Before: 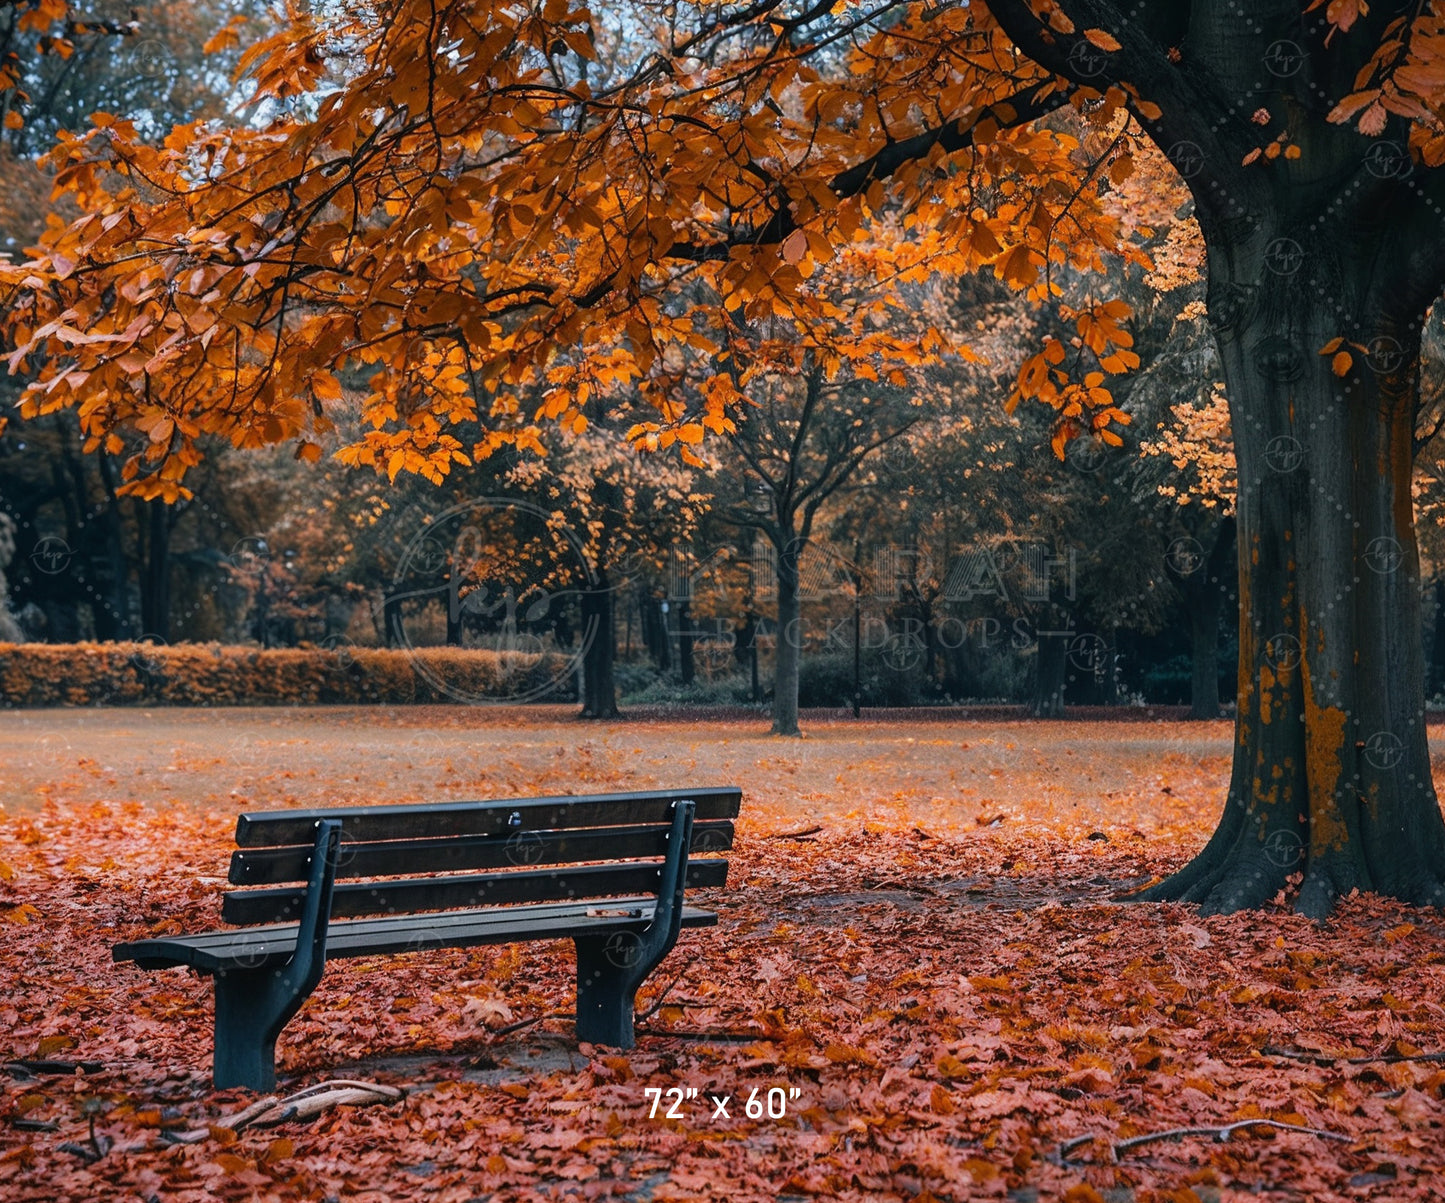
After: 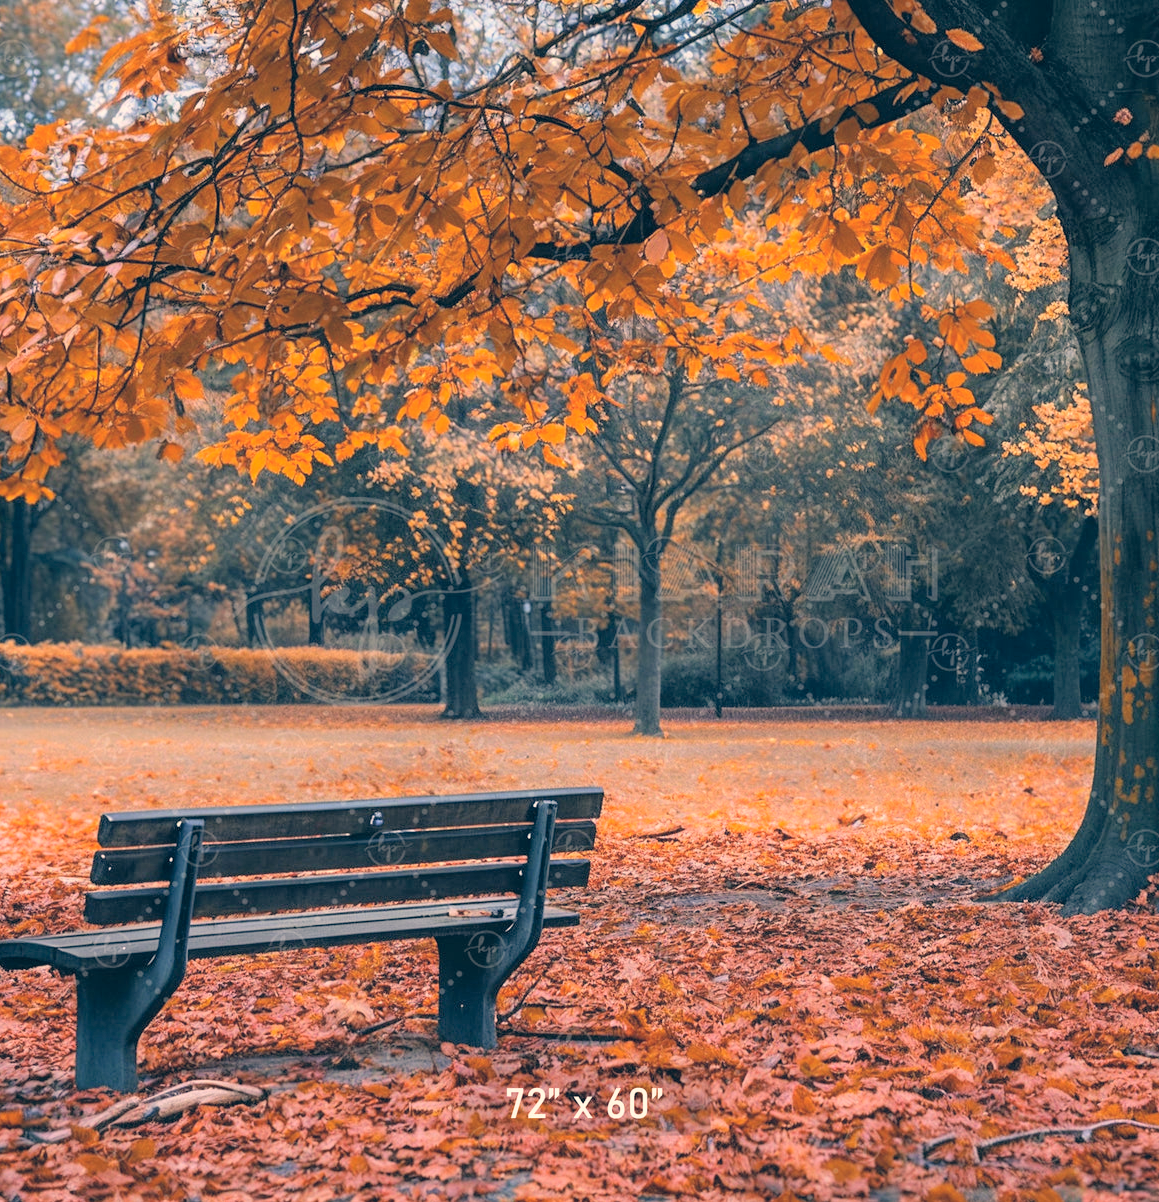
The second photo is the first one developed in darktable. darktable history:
contrast brightness saturation: brightness 0.28
crop and rotate: left 9.597%, right 10.195%
color correction: highlights a* 10.32, highlights b* 14.66, shadows a* -9.59, shadows b* -15.02
